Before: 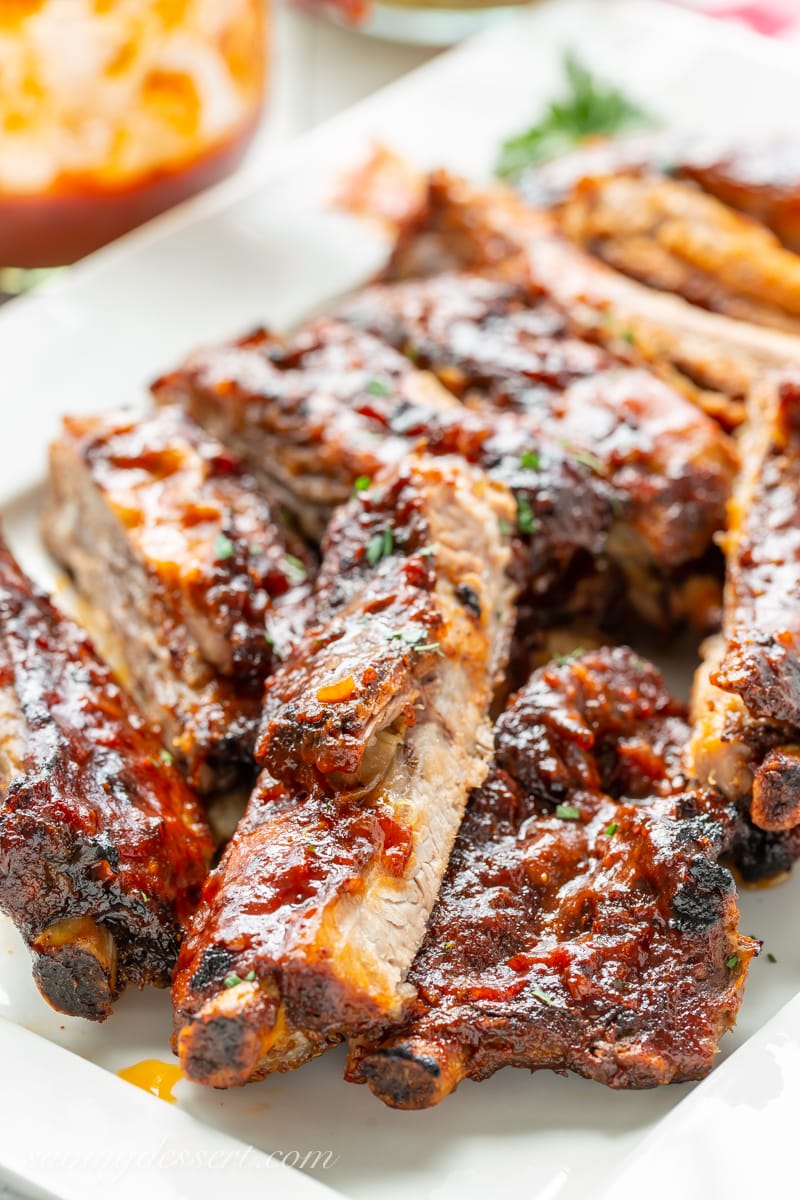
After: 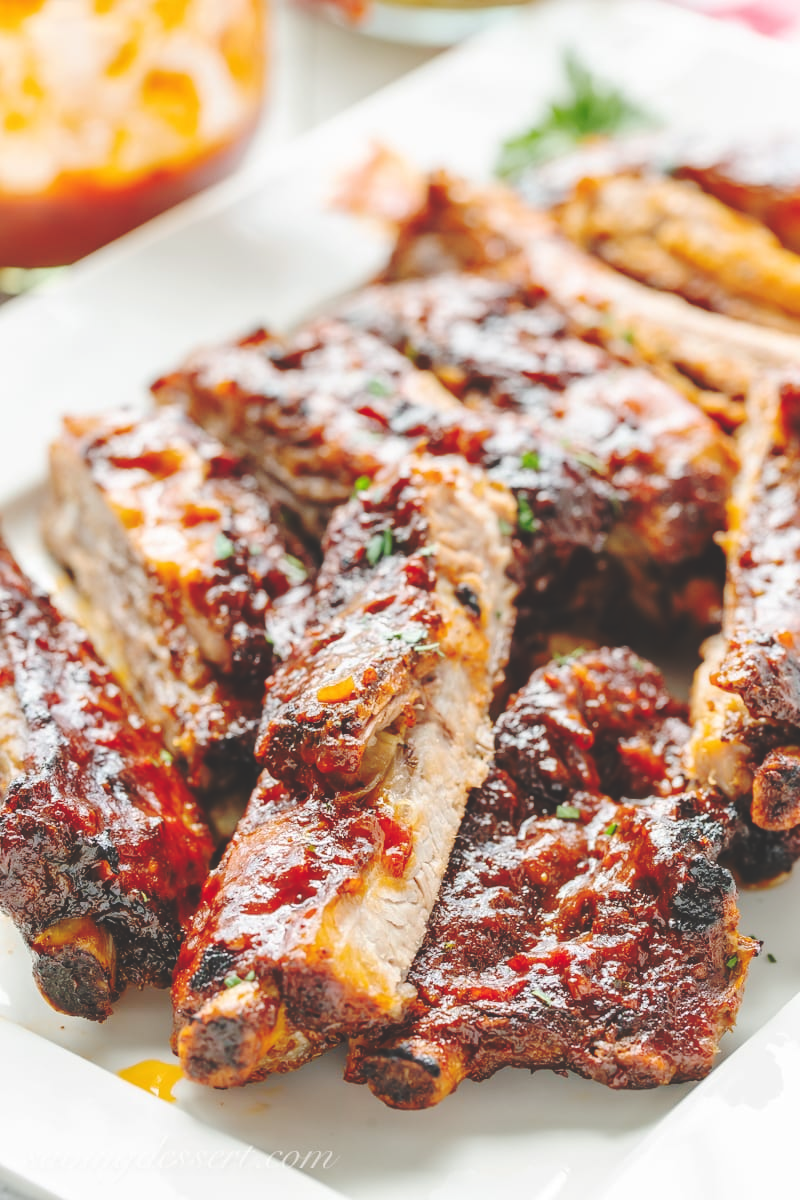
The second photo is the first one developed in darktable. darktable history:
base curve: curves: ch0 [(0, 0.024) (0.055, 0.065) (0.121, 0.166) (0.236, 0.319) (0.693, 0.726) (1, 1)], exposure shift 0.01, preserve colors none
